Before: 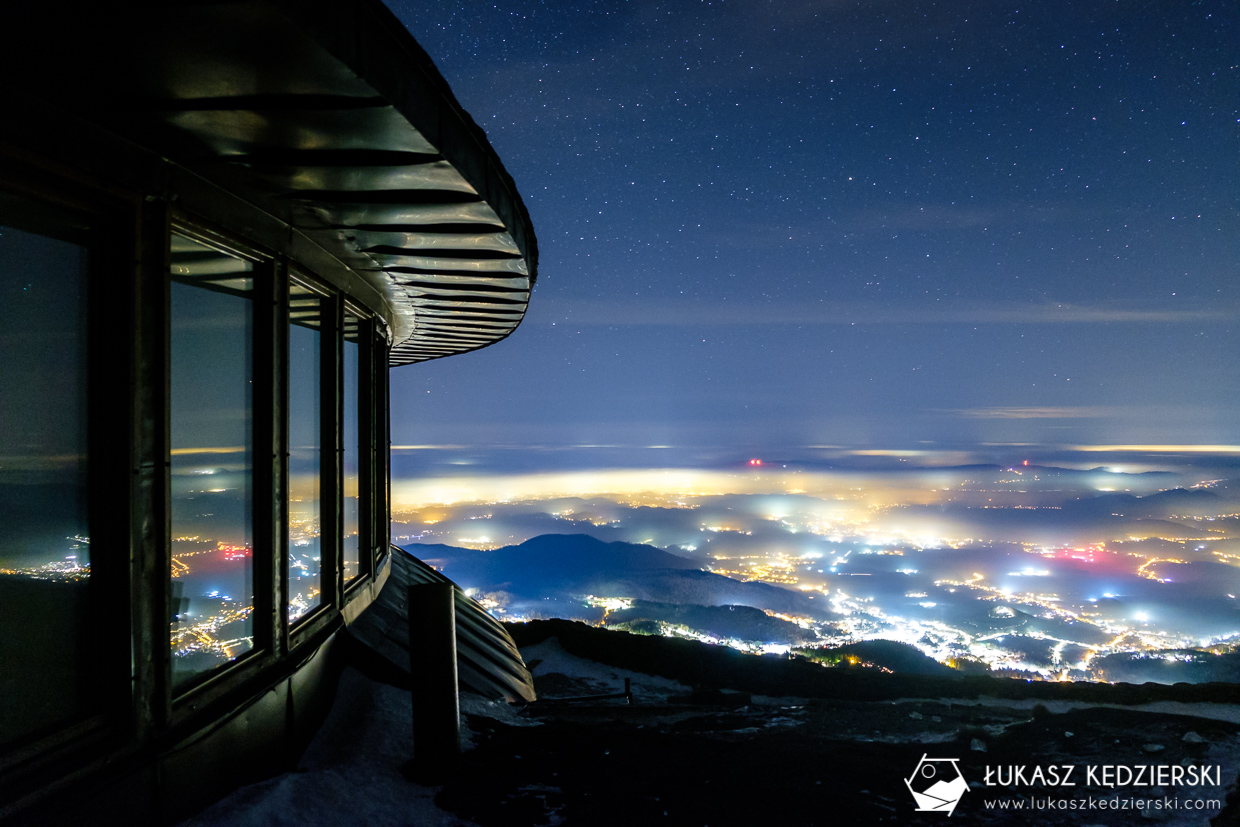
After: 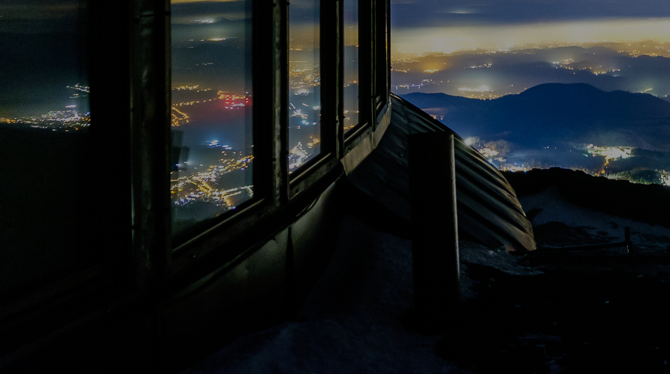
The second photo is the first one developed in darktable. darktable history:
exposure: black level correction 0, exposure 1.405 EV, compensate exposure bias true, compensate highlight preservation false
crop and rotate: top 54.578%, right 45.908%, bottom 0.195%
